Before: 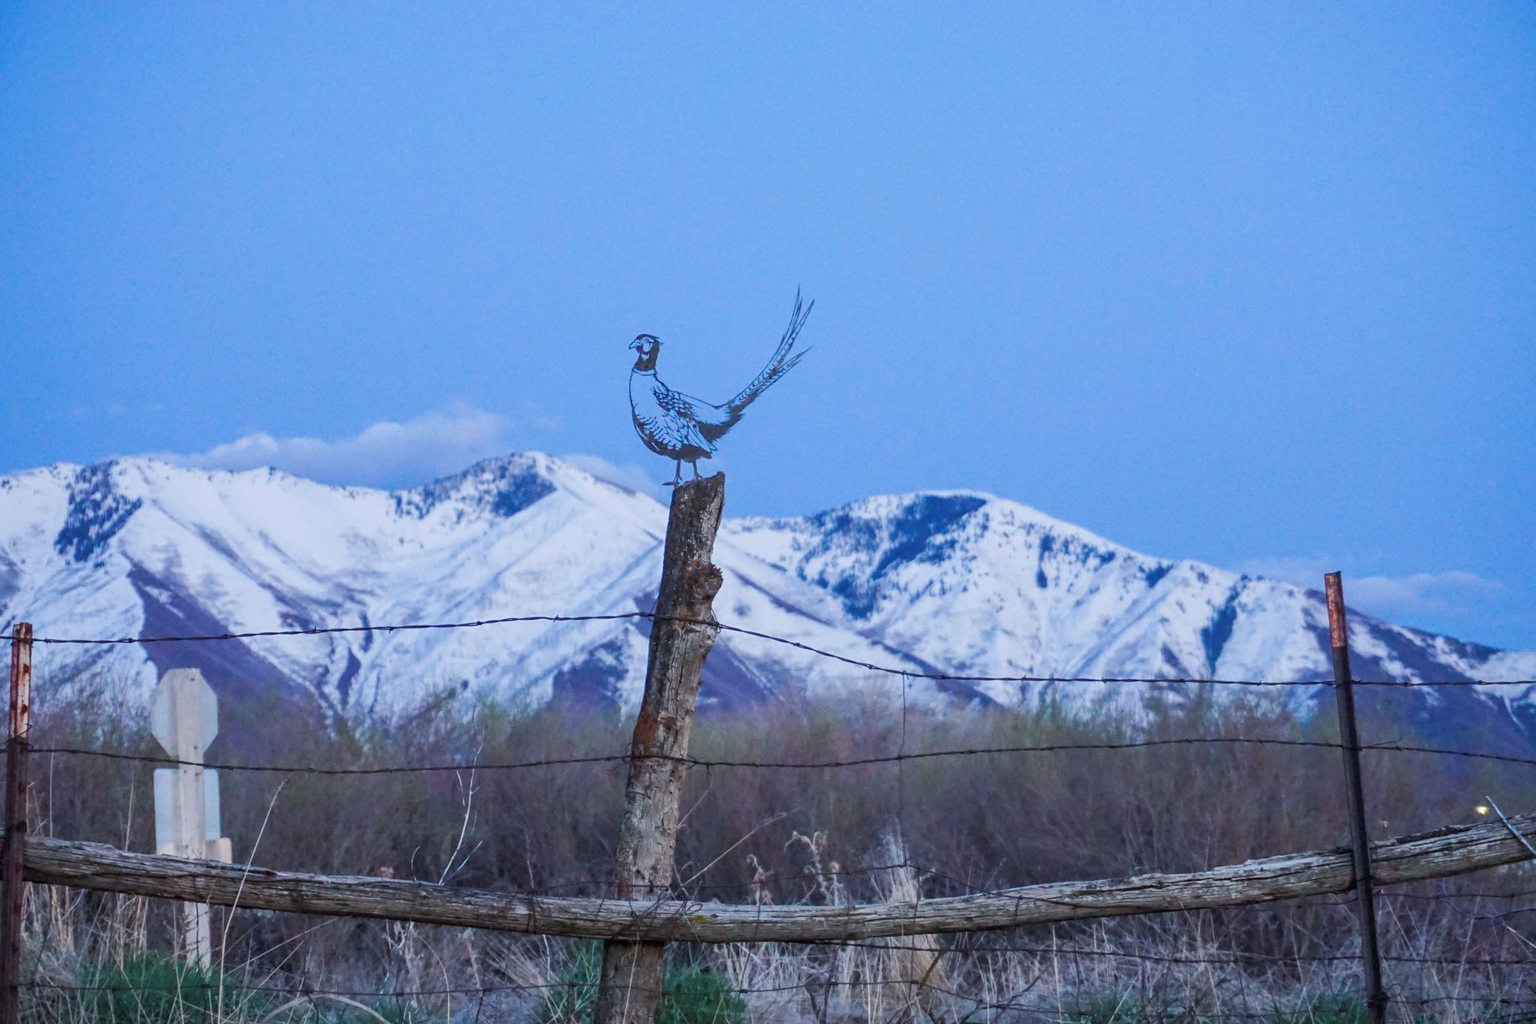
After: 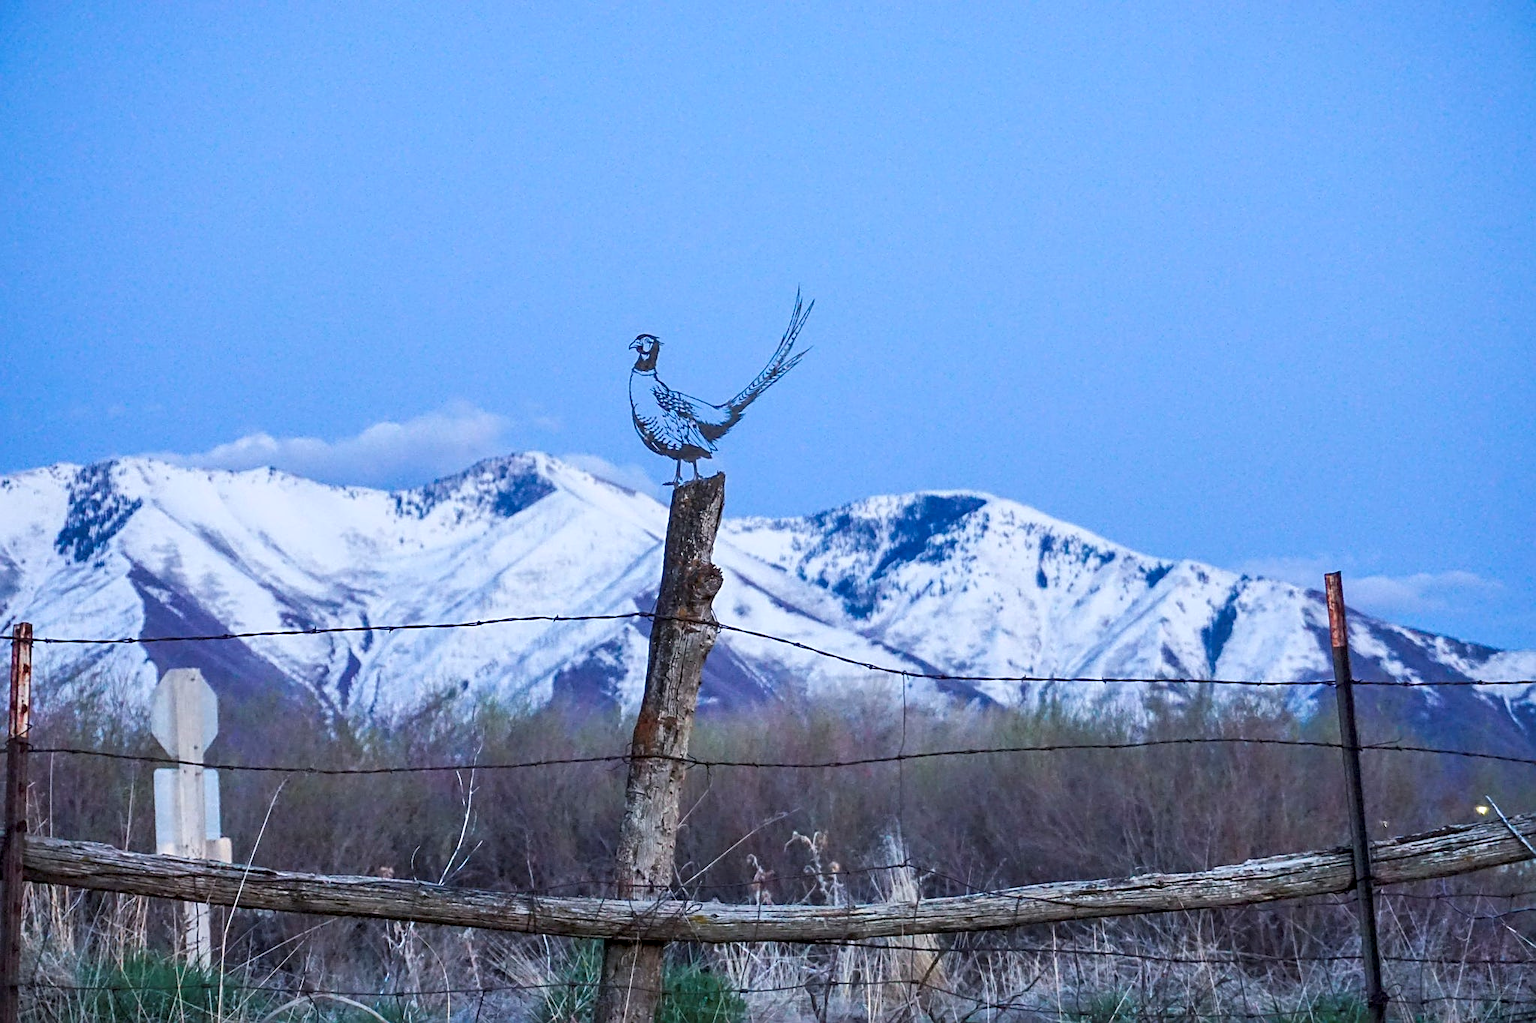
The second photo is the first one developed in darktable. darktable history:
contrast equalizer: octaves 7, y [[0.6 ×6], [0.55 ×6], [0 ×6], [0 ×6], [0 ×6]], mix 0.3
sharpen: on, module defaults
exposure: exposure 0.207 EV, compensate highlight preservation false
